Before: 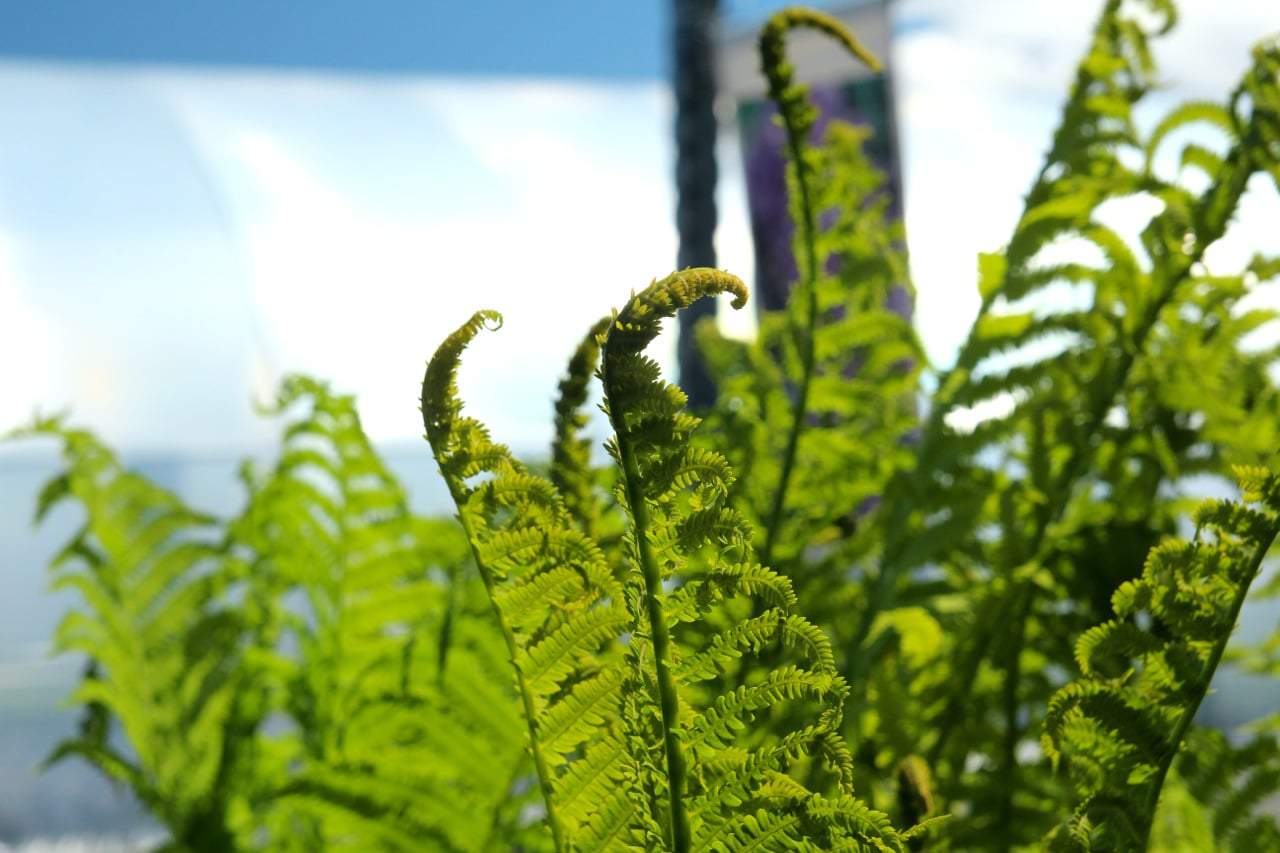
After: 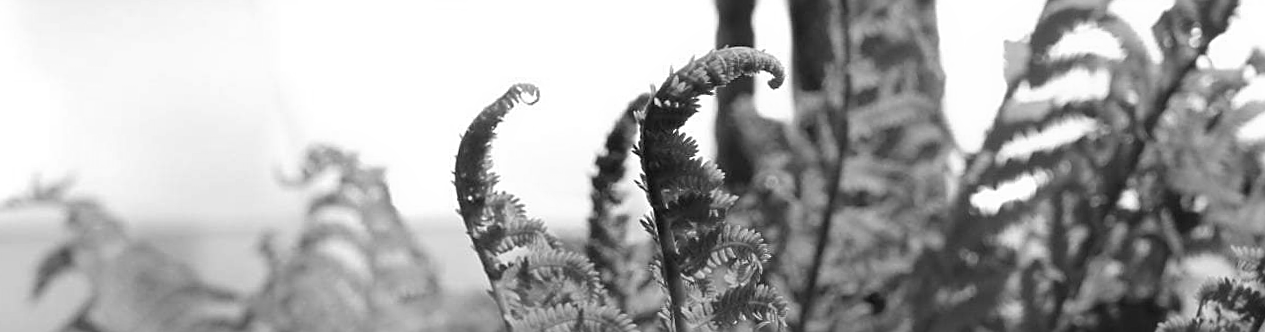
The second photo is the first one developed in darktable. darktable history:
crop and rotate: top 23.84%, bottom 34.294%
rotate and perspective: rotation 0.679°, lens shift (horizontal) 0.136, crop left 0.009, crop right 0.991, crop top 0.078, crop bottom 0.95
sharpen: on, module defaults
monochrome: on, module defaults
